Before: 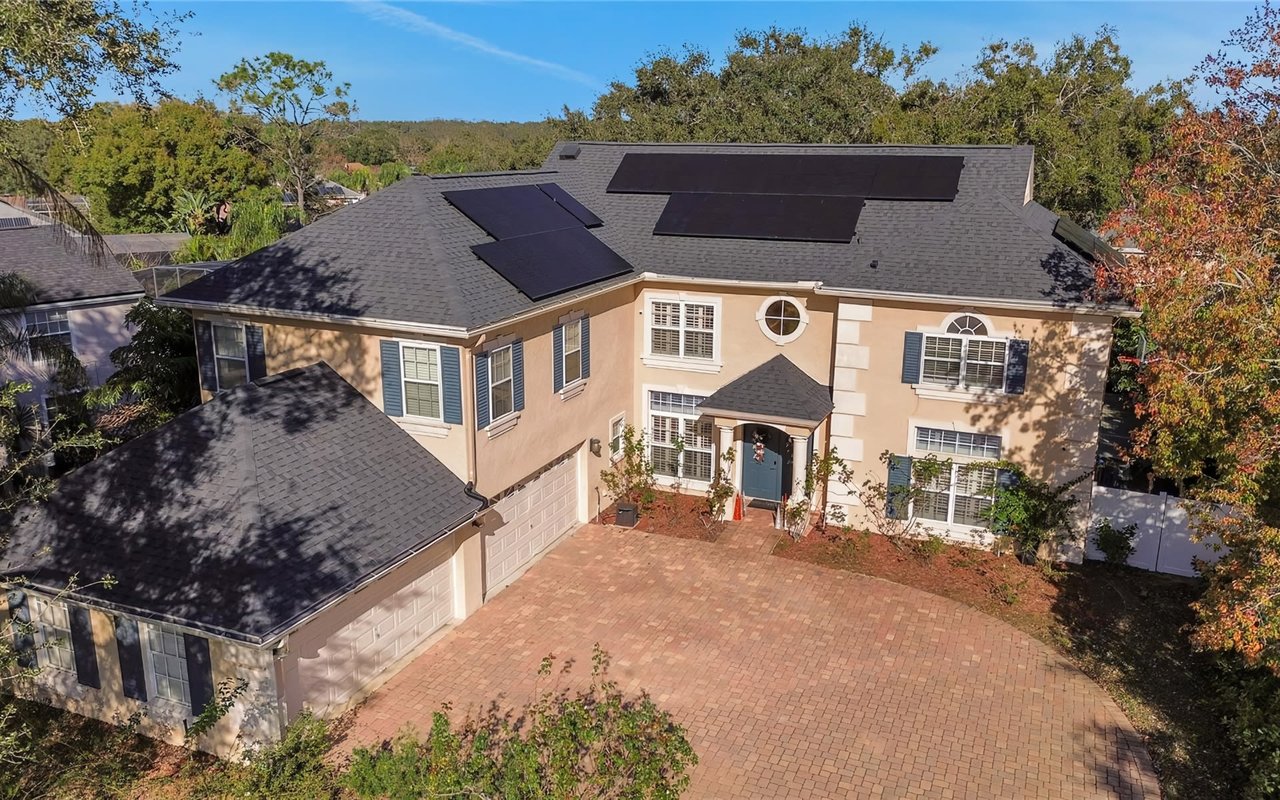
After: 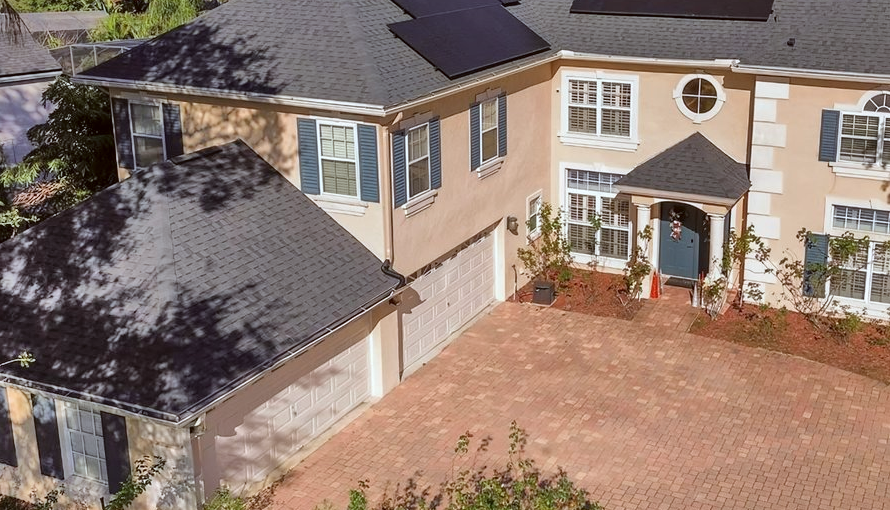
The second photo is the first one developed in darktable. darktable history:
color correction: highlights a* -3.53, highlights b* -6.64, shadows a* 3.03, shadows b* 5.52
shadows and highlights: shadows 75.87, highlights -25.01, soften with gaussian
crop: left 6.522%, top 27.75%, right 23.937%, bottom 8.395%
